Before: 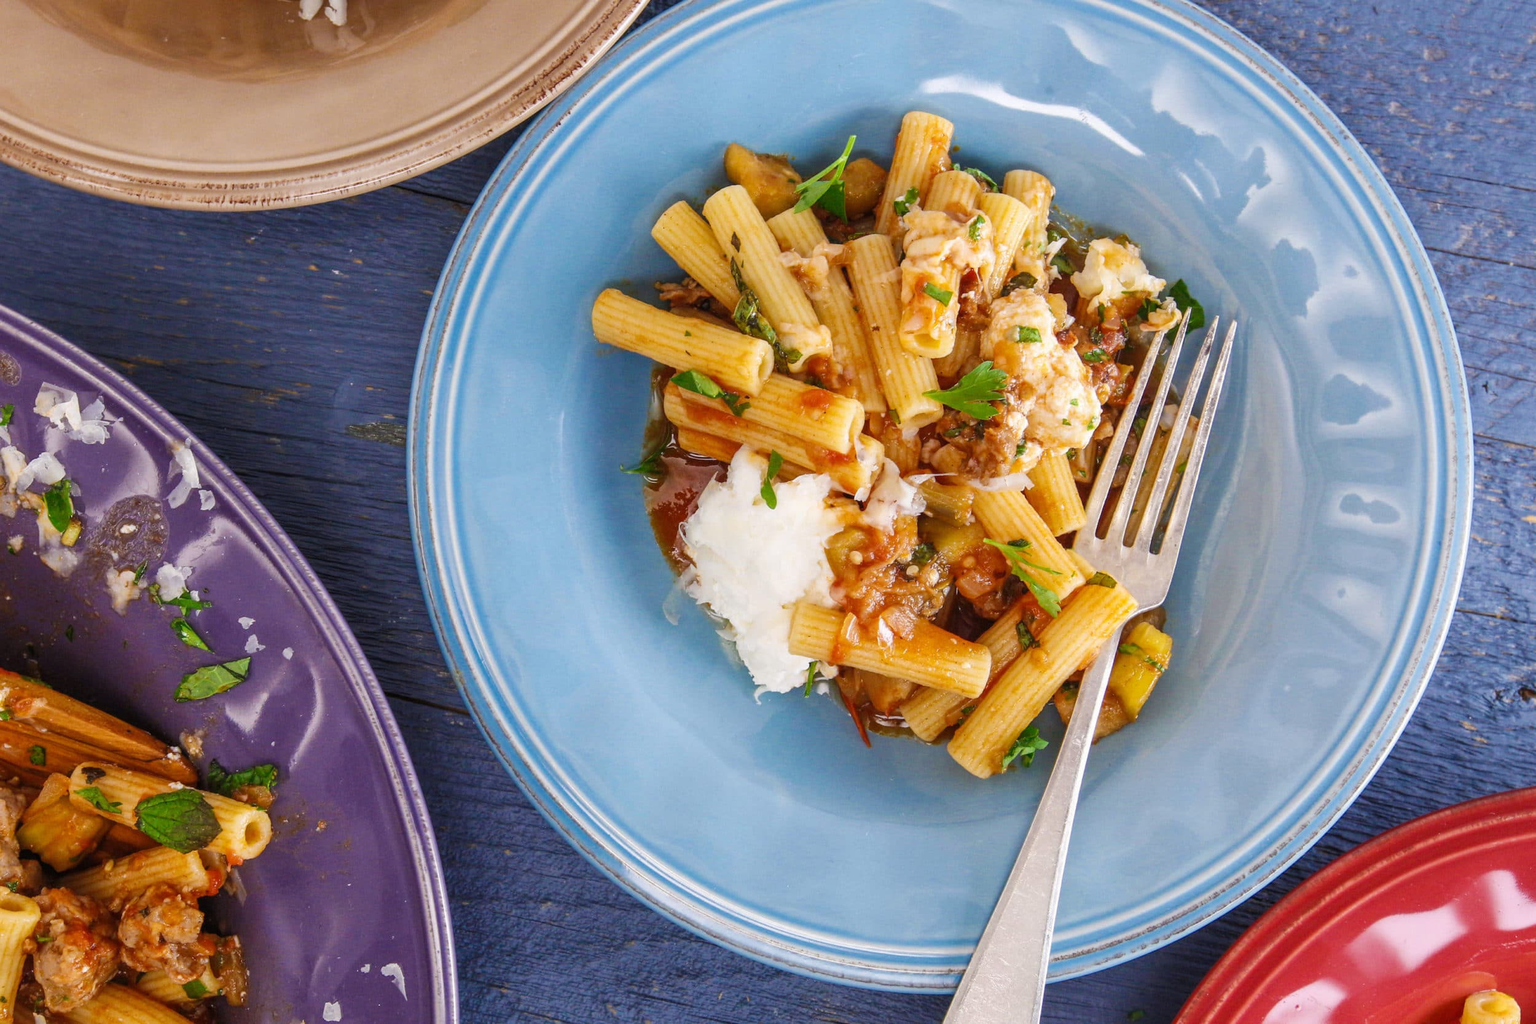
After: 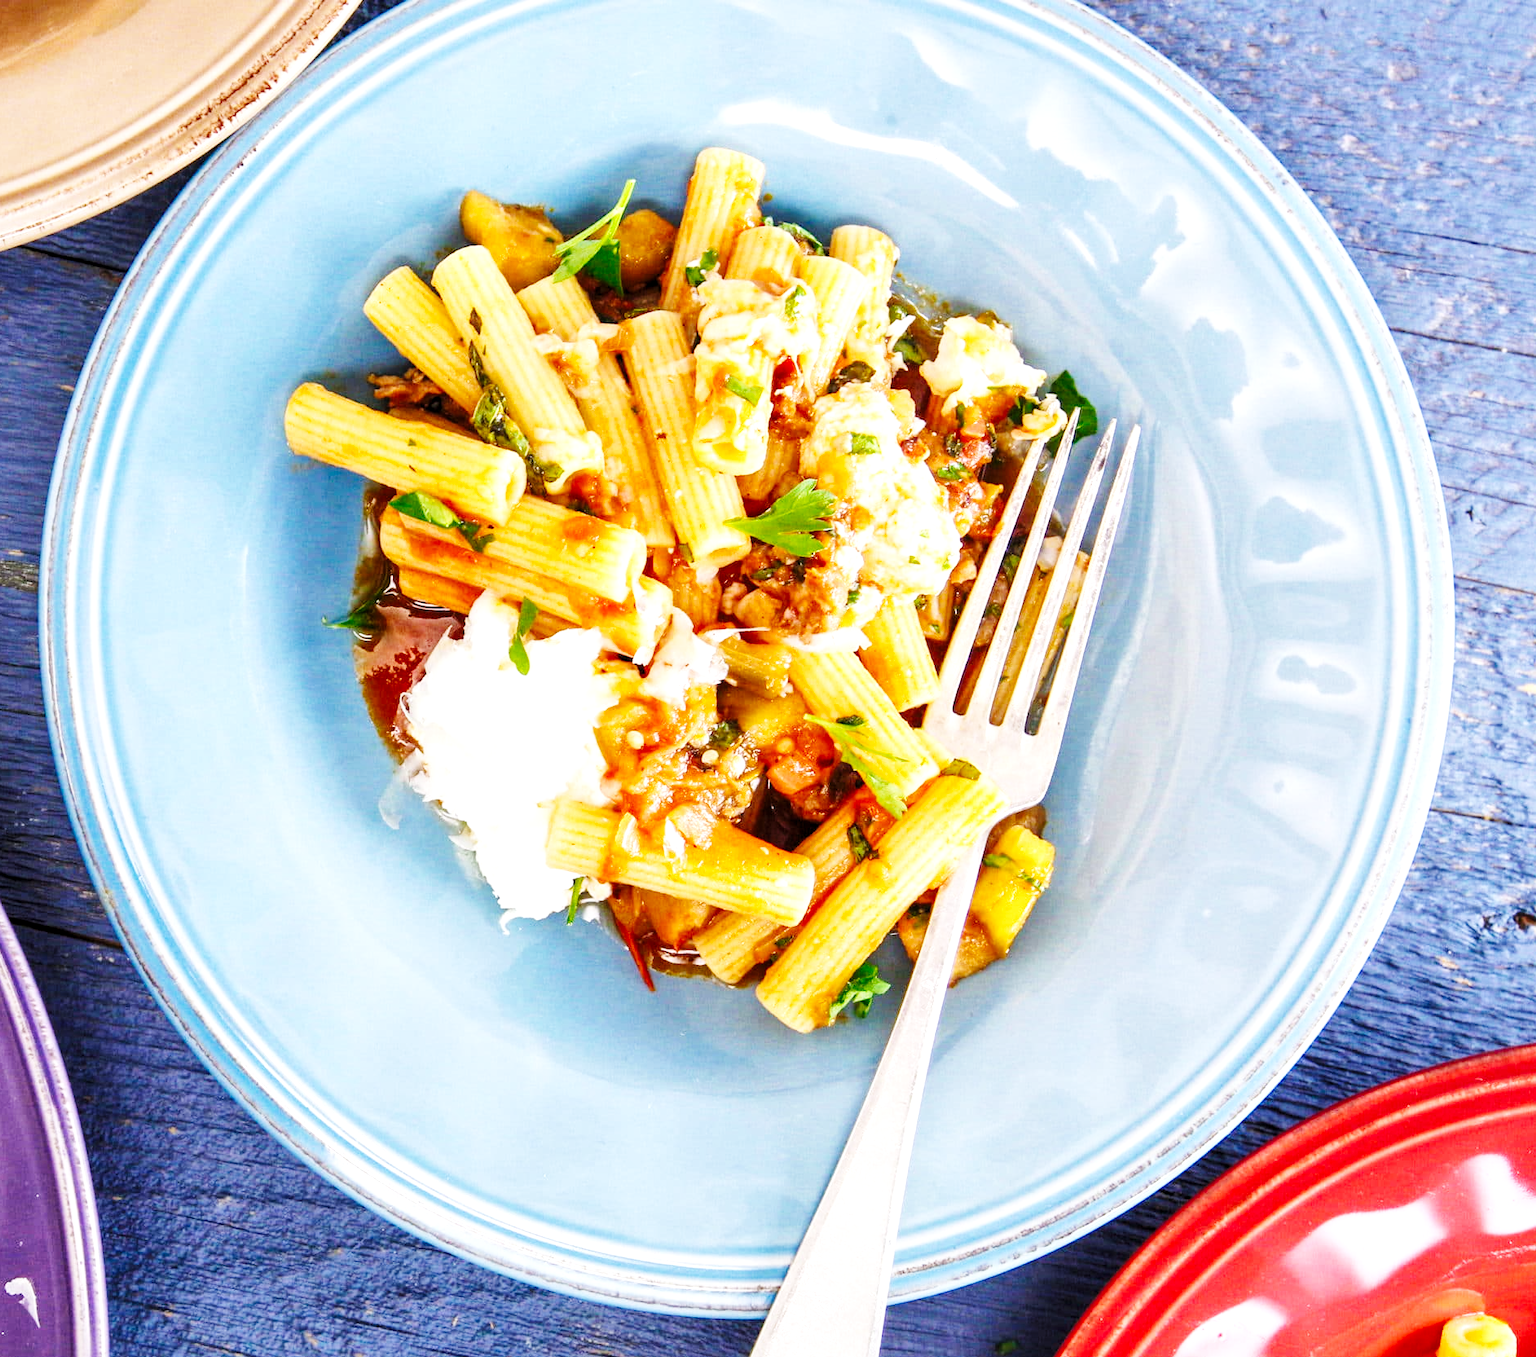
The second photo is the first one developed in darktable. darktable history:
crop and rotate: left 24.6%
levels: levels [0.026, 0.507, 0.987]
local contrast: mode bilateral grid, contrast 20, coarseness 50, detail 120%, midtone range 0.2
base curve: curves: ch0 [(0, 0.003) (0.001, 0.002) (0.006, 0.004) (0.02, 0.022) (0.048, 0.086) (0.094, 0.234) (0.162, 0.431) (0.258, 0.629) (0.385, 0.8) (0.548, 0.918) (0.751, 0.988) (1, 1)], preserve colors none
